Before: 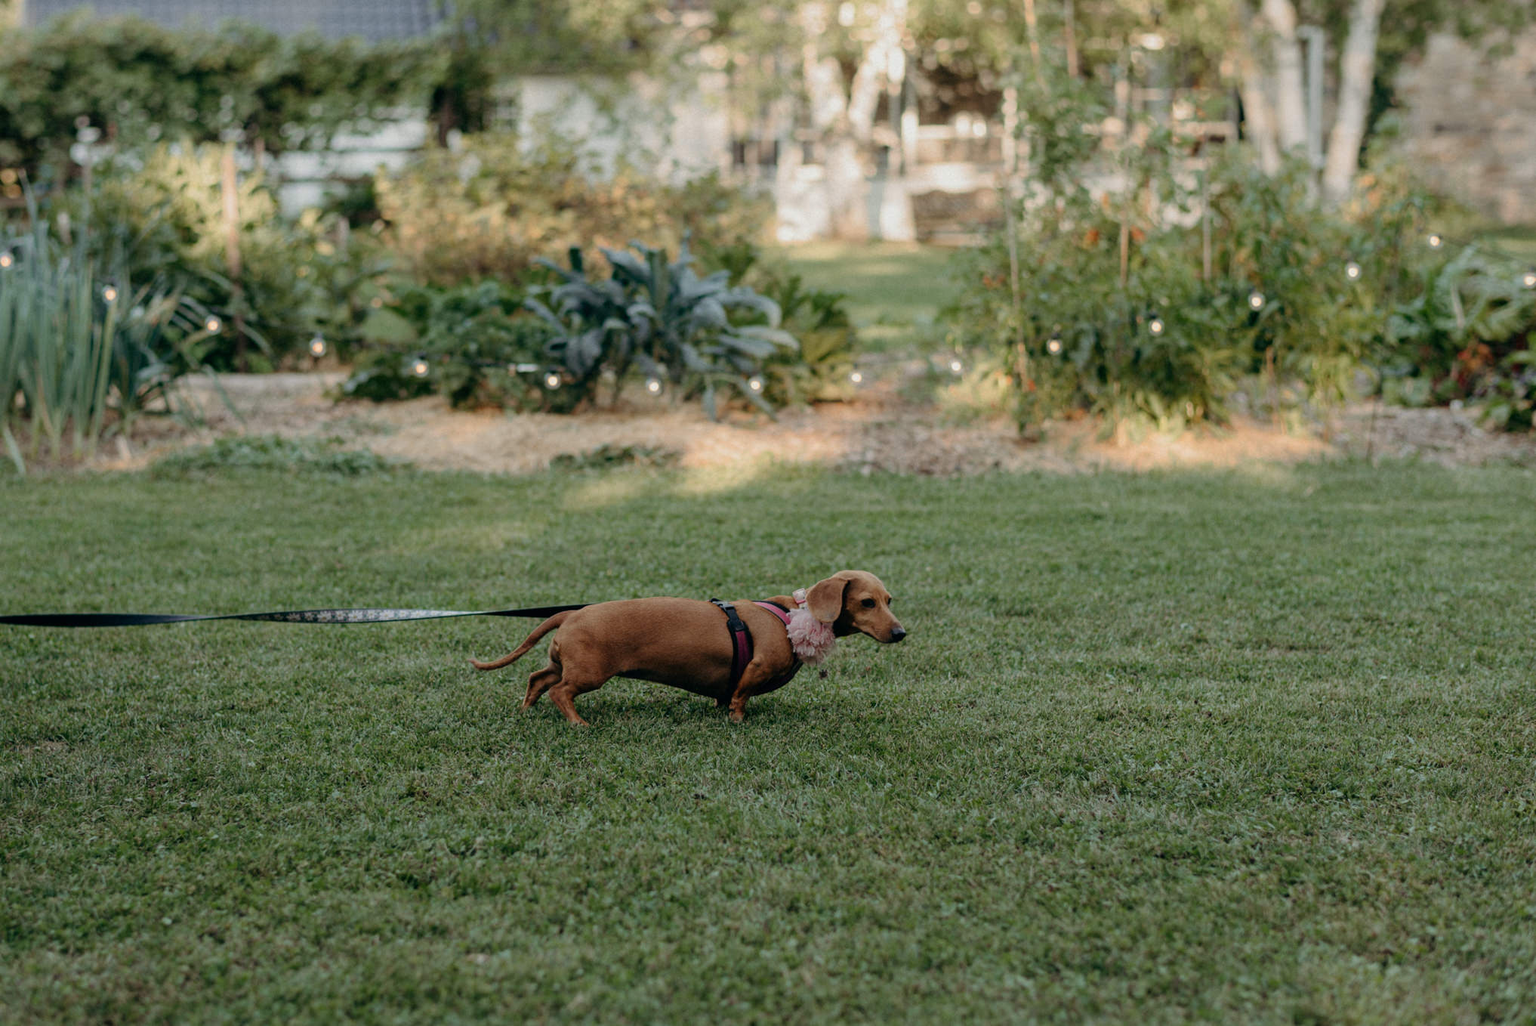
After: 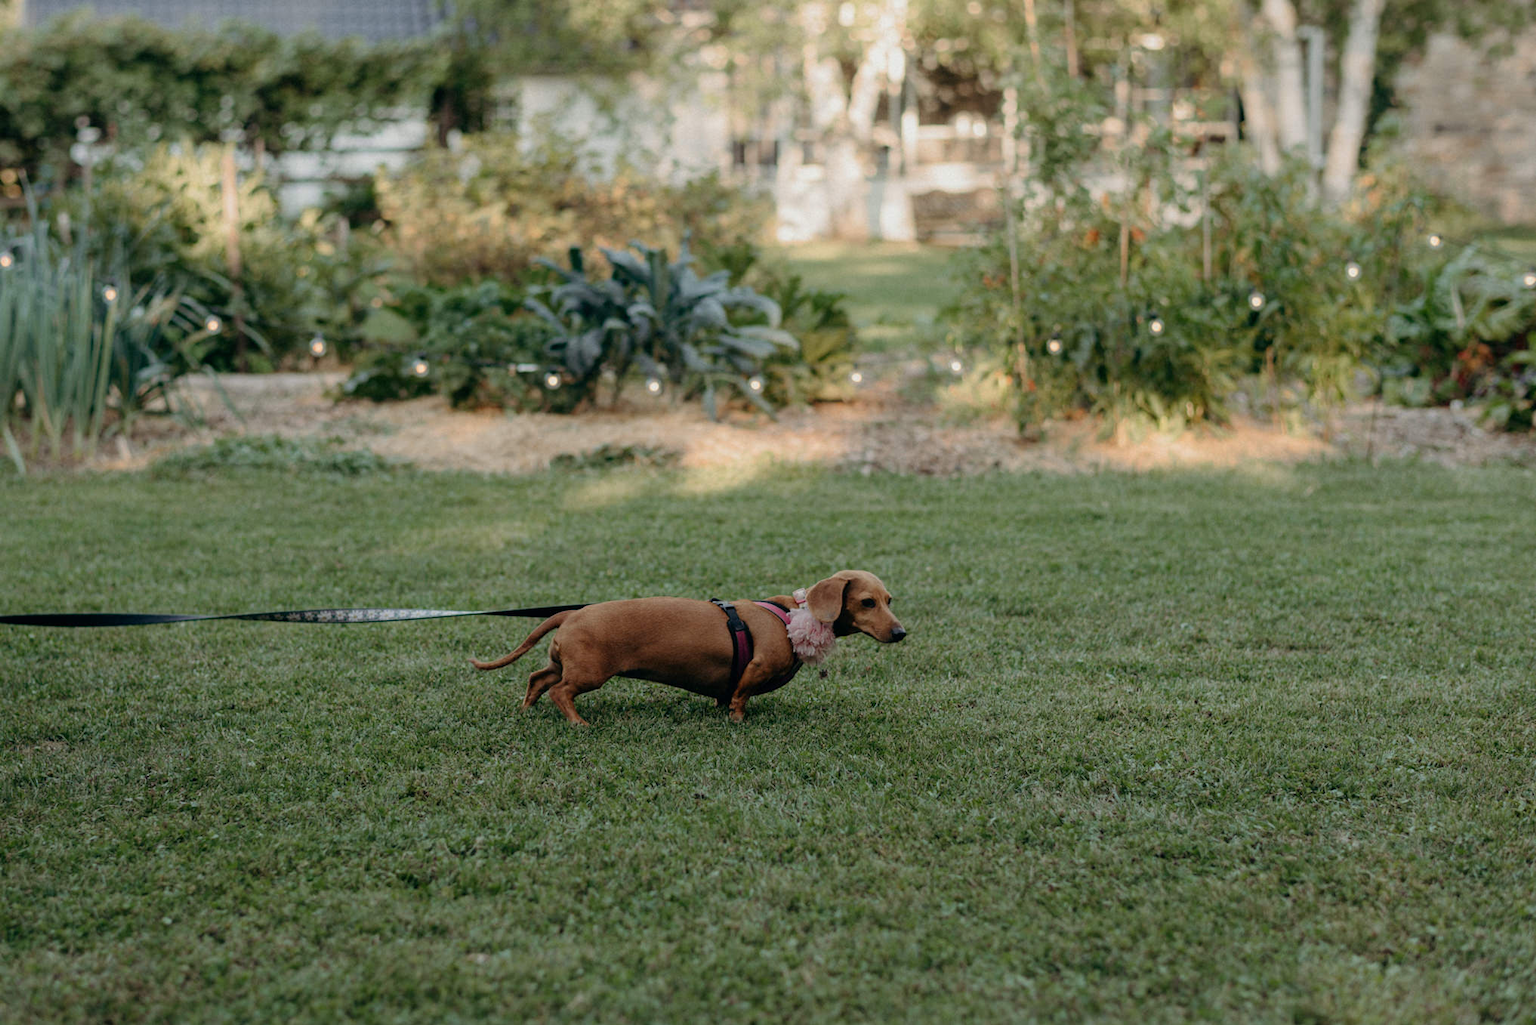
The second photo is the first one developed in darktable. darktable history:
shadows and highlights: shadows -24.9, highlights 48.57, soften with gaussian
